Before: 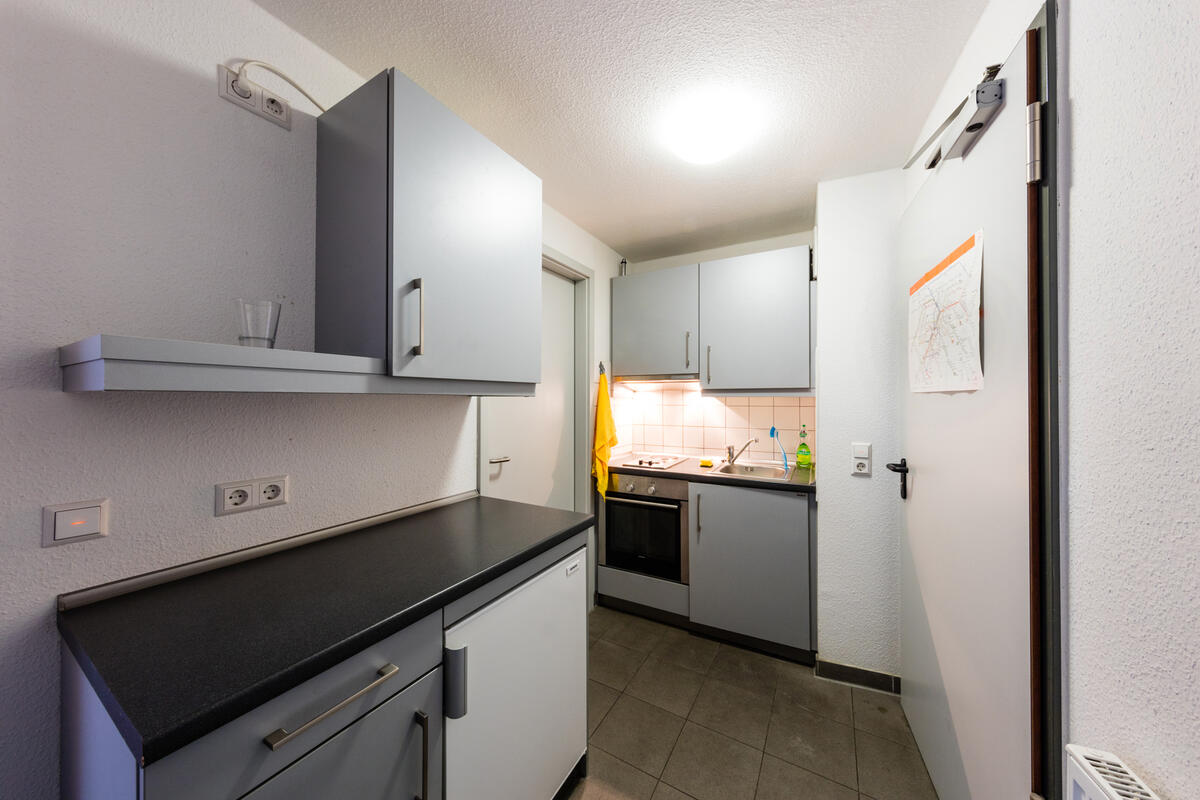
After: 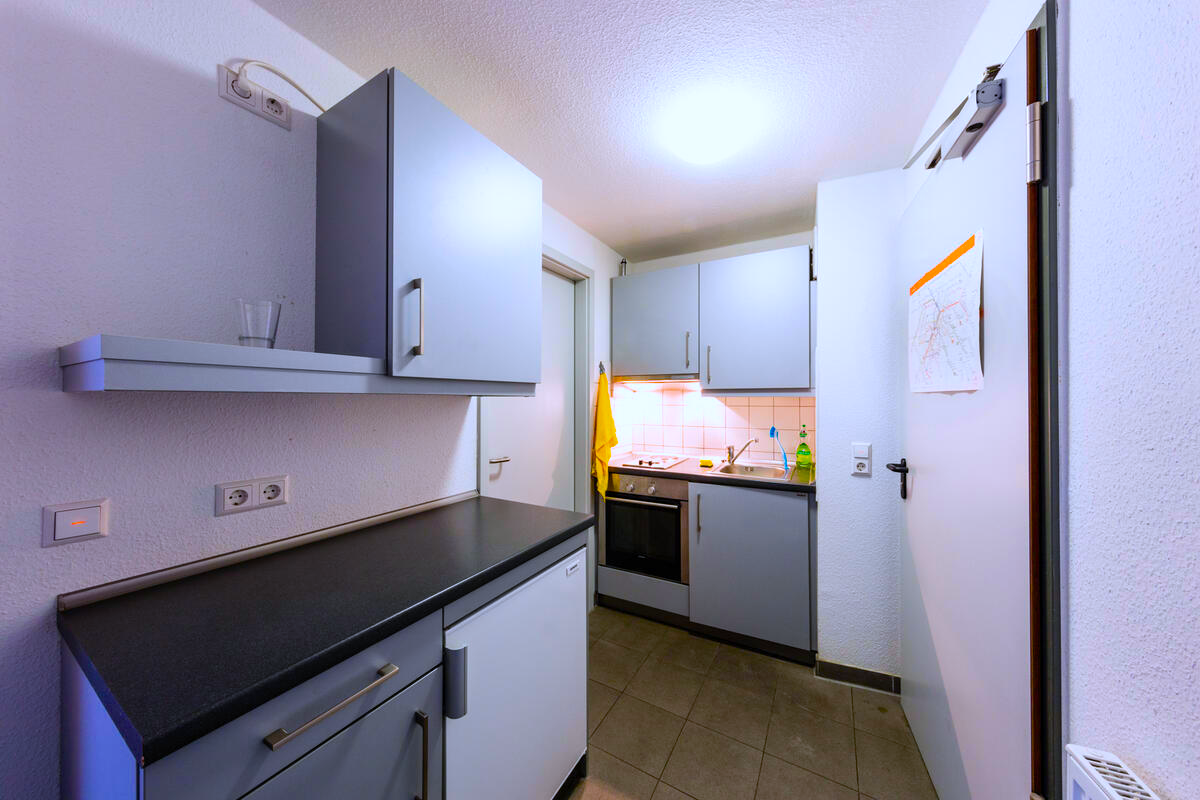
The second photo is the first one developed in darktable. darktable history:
white balance: red 0.967, blue 1.119, emerald 0.756
color balance rgb: perceptual saturation grading › global saturation 100%
